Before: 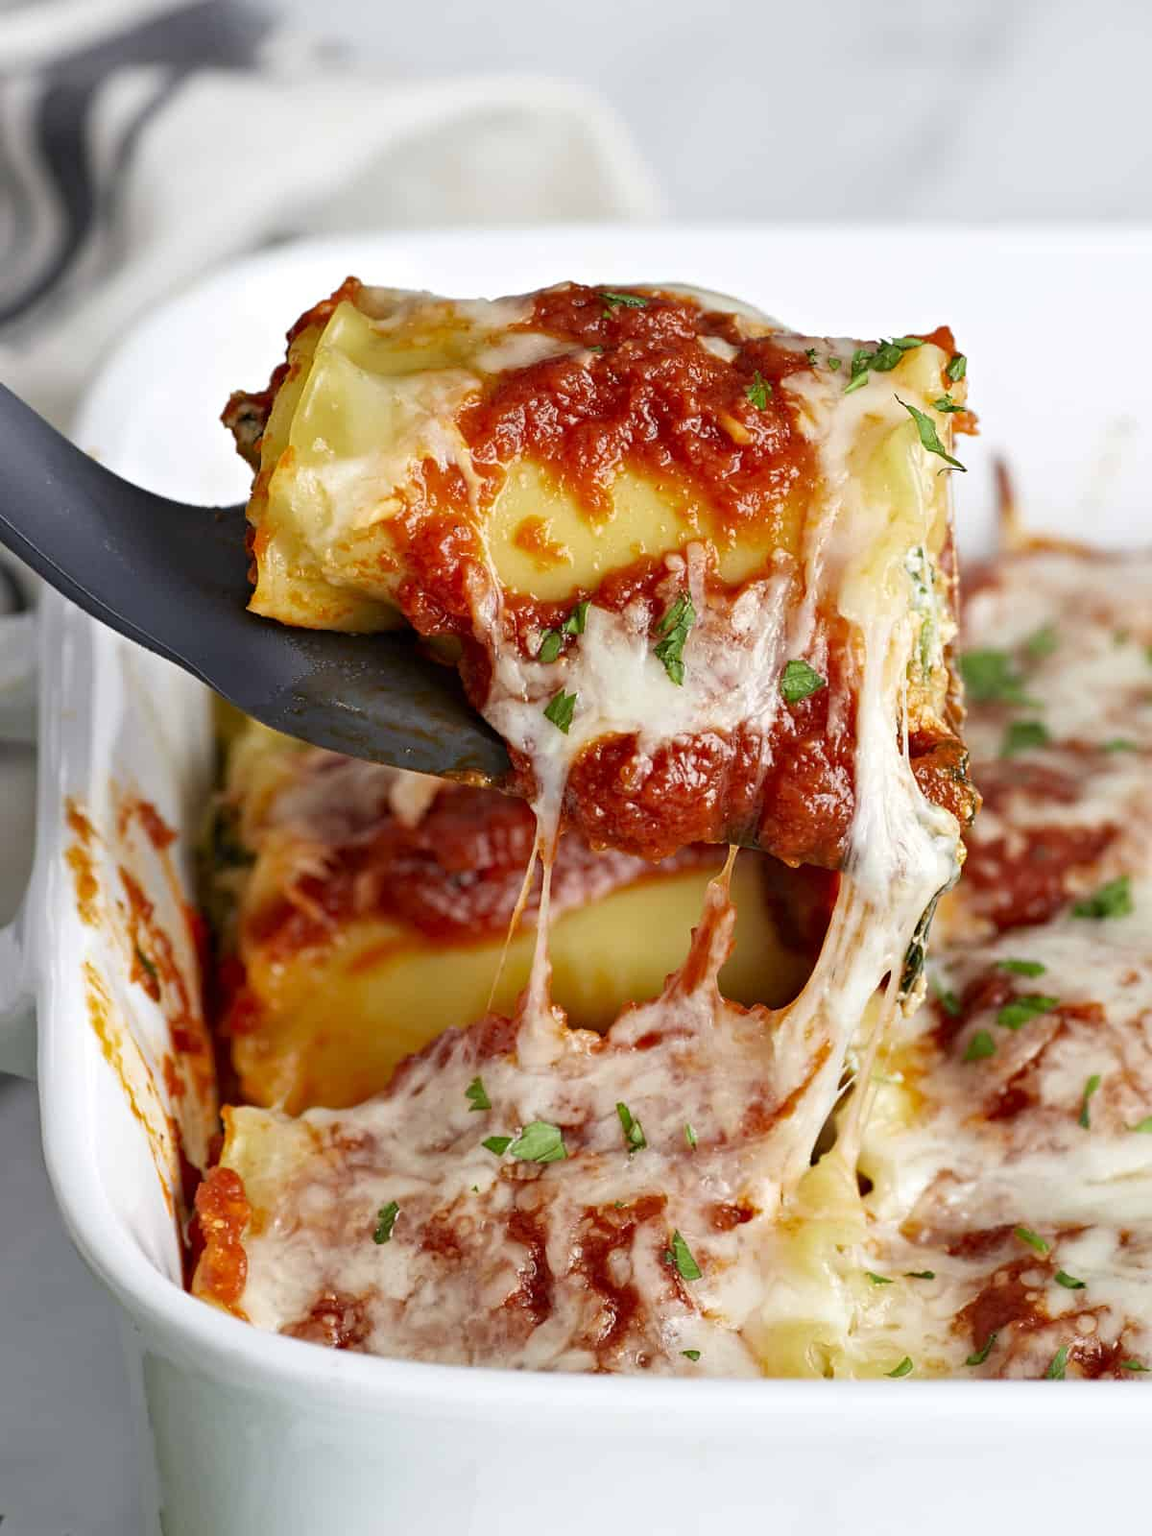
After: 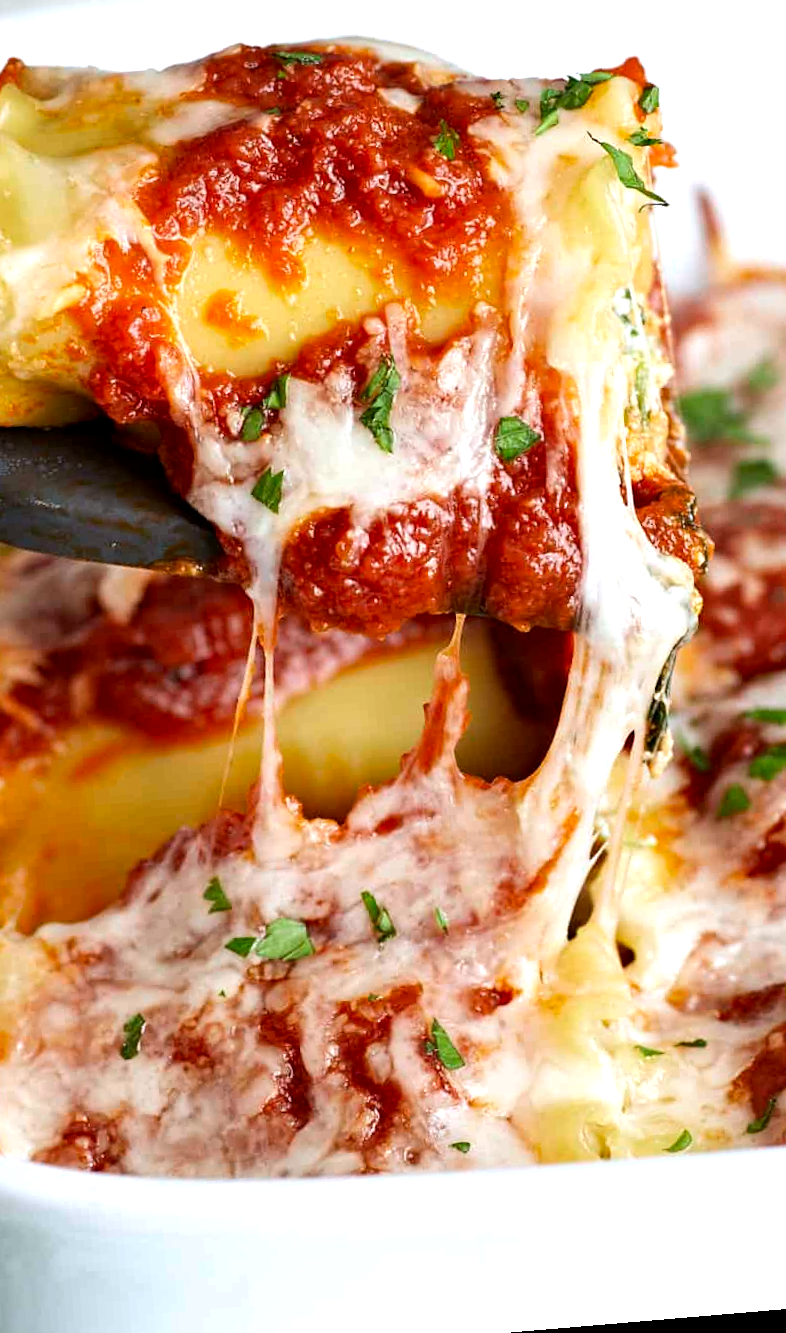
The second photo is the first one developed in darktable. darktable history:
rotate and perspective: rotation -4.86°, automatic cropping off
tone equalizer: -8 EV -0.417 EV, -7 EV -0.389 EV, -6 EV -0.333 EV, -5 EV -0.222 EV, -3 EV 0.222 EV, -2 EV 0.333 EV, -1 EV 0.389 EV, +0 EV 0.417 EV, edges refinement/feathering 500, mask exposure compensation -1.57 EV, preserve details no
exposure: black level correction 0.001, compensate highlight preservation false
crop and rotate: left 28.256%, top 17.734%, right 12.656%, bottom 3.573%
white balance: red 0.983, blue 1.036
